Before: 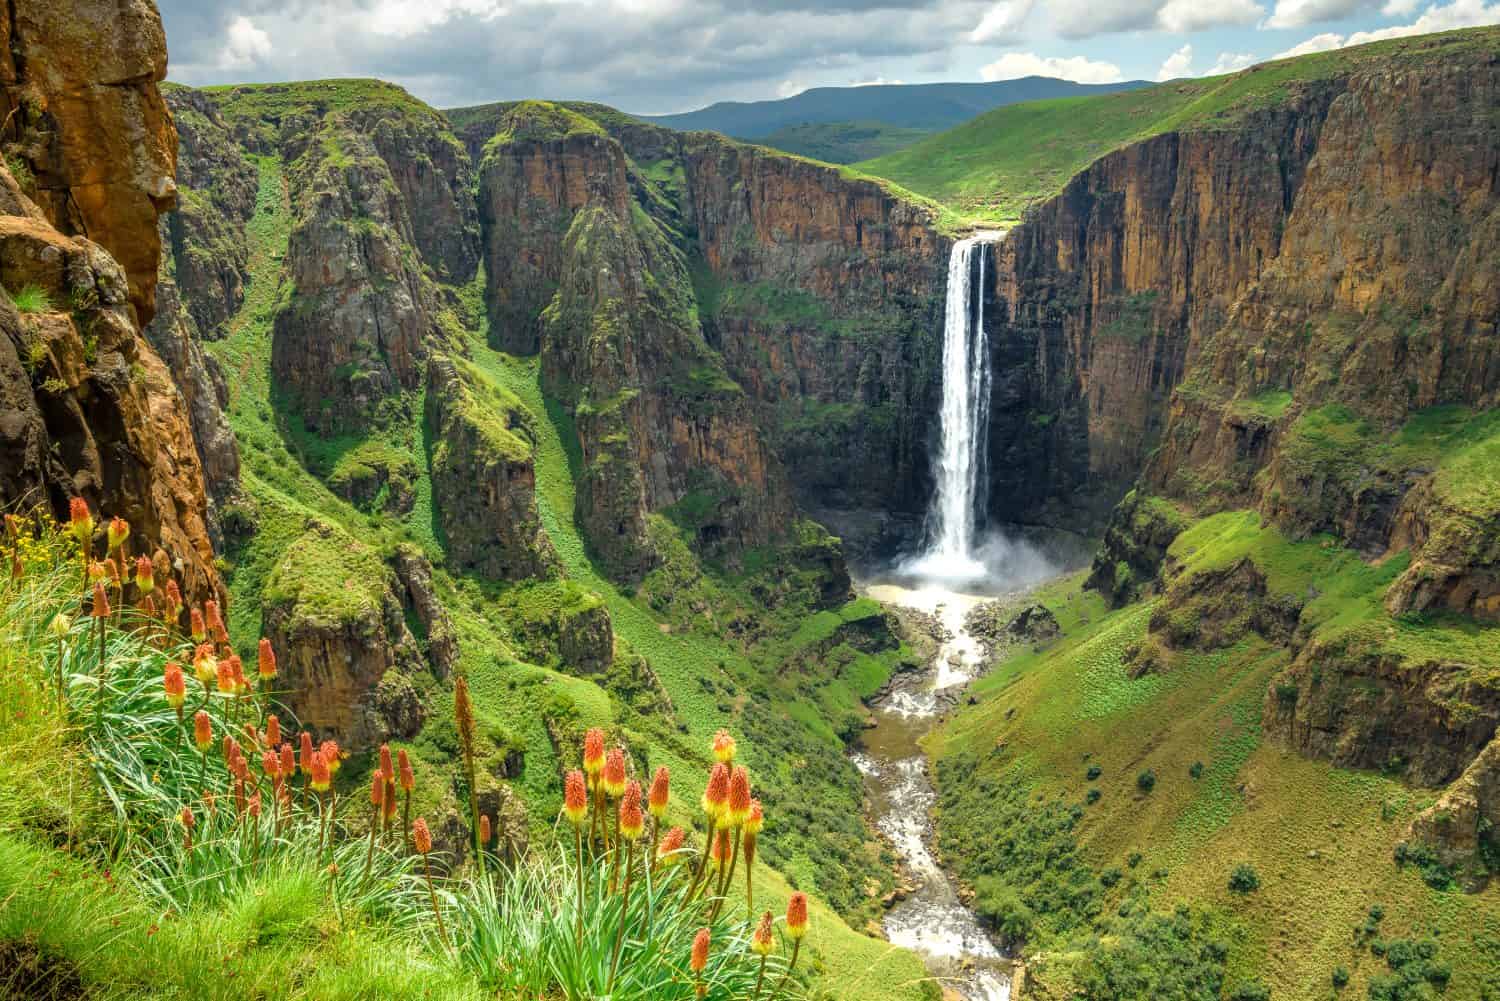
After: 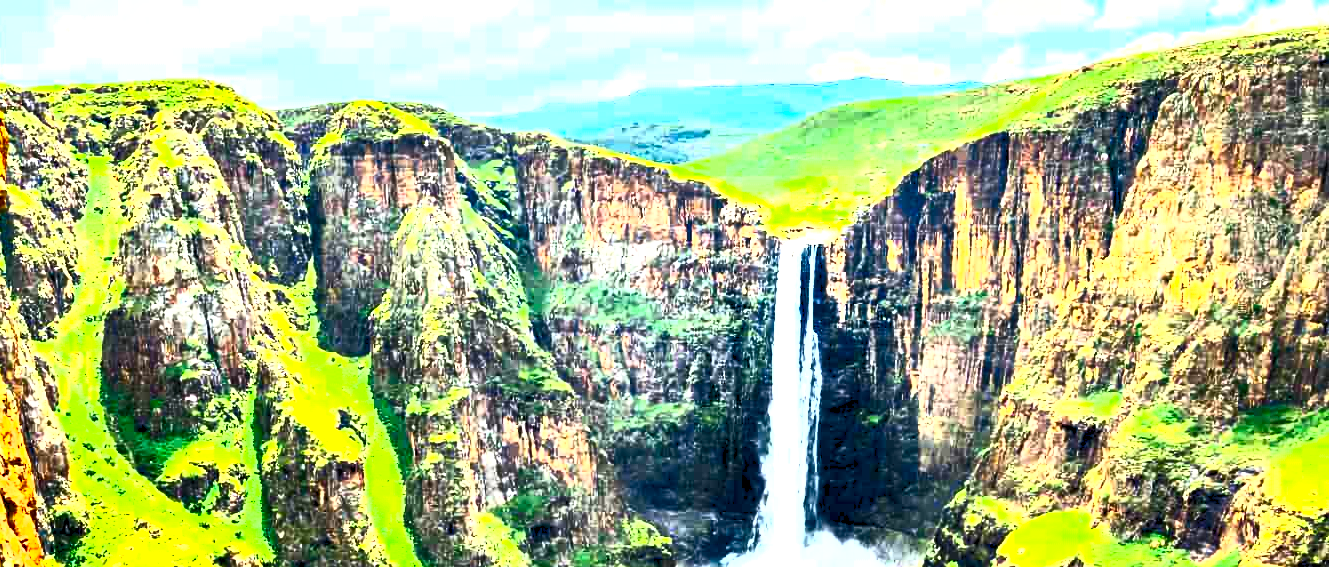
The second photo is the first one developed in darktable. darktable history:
crop and rotate: left 11.371%, bottom 43.293%
contrast equalizer: y [[0.6 ×6], [0.55 ×6], [0 ×6], [0 ×6], [0 ×6]]
local contrast: mode bilateral grid, contrast 21, coarseness 100, detail 150%, midtone range 0.2
contrast brightness saturation: contrast 0.844, brightness 0.588, saturation 0.602
levels: levels [0, 0.476, 0.951]
exposure: black level correction 0, exposure 1.126 EV, compensate highlight preservation false
